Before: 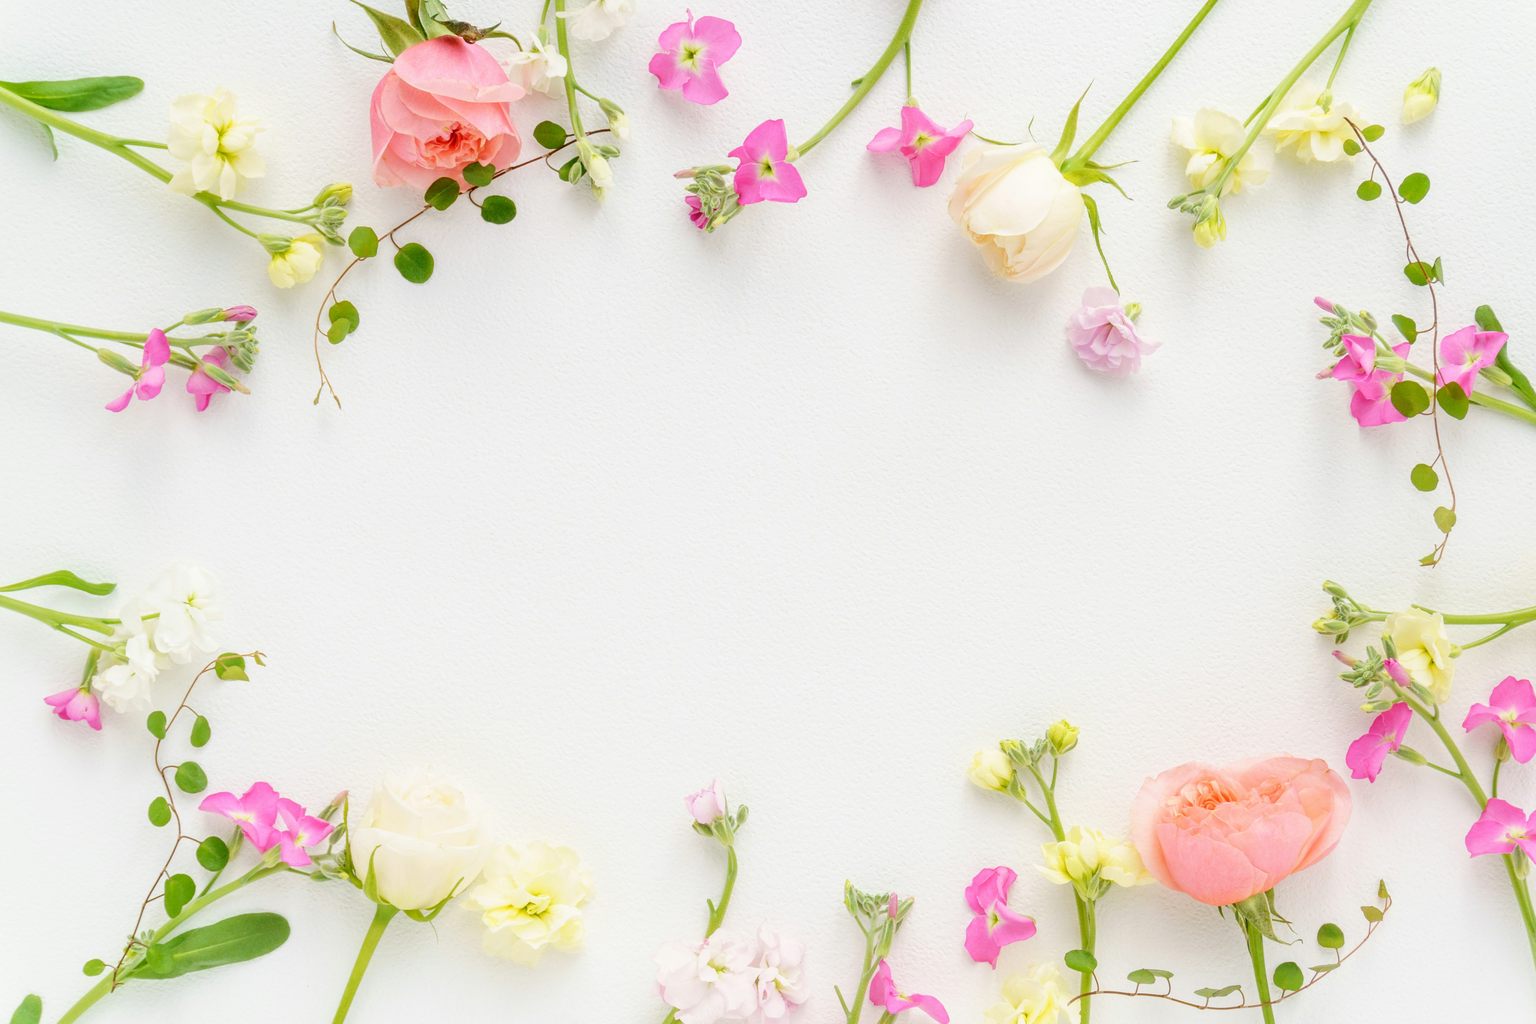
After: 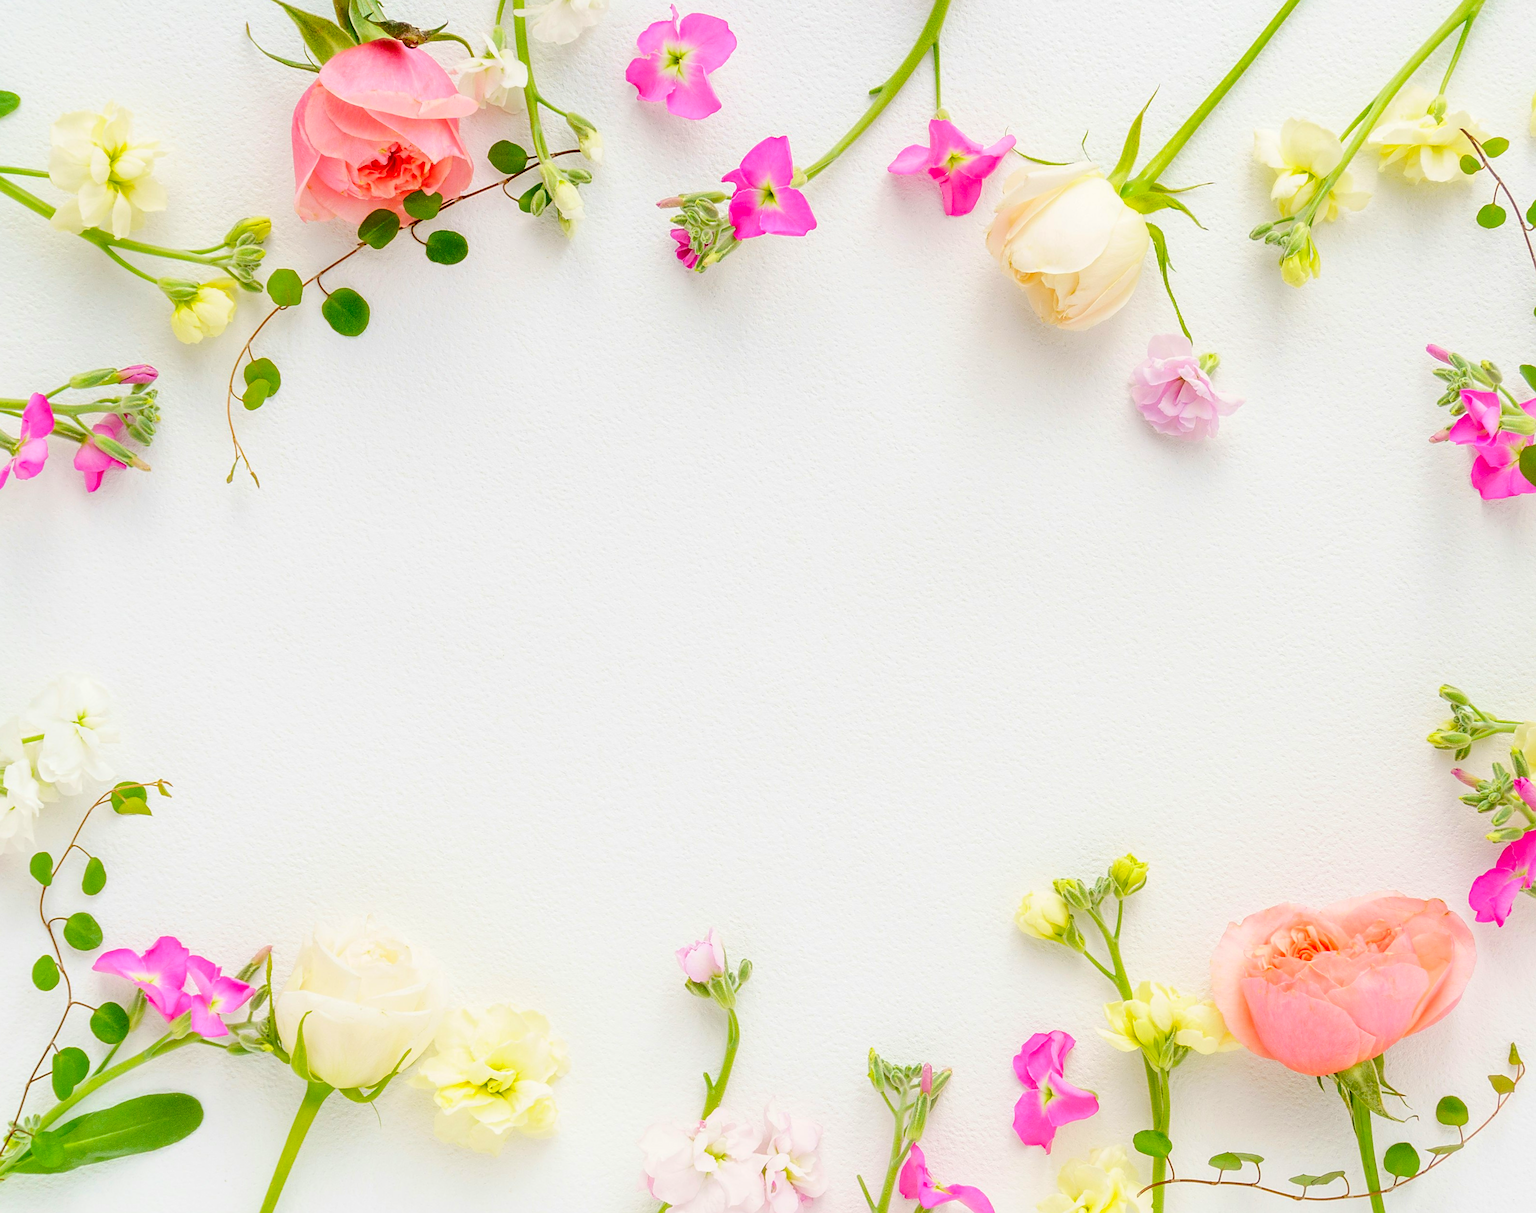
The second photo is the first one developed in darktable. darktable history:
crop: left 7.598%, right 7.873%
sharpen: on, module defaults
contrast brightness saturation: brightness -0.02, saturation 0.35
rotate and perspective: rotation -0.45°, automatic cropping original format, crop left 0.008, crop right 0.992, crop top 0.012, crop bottom 0.988
